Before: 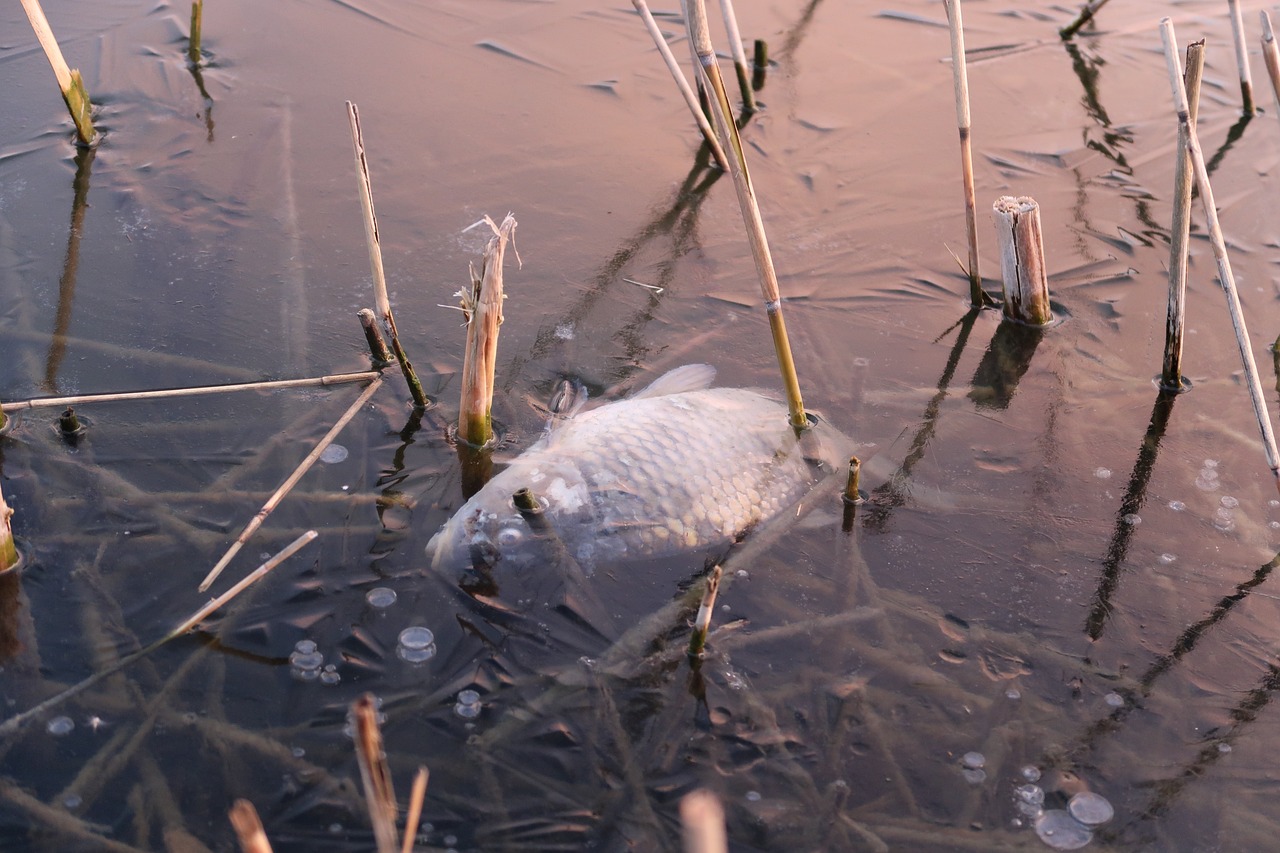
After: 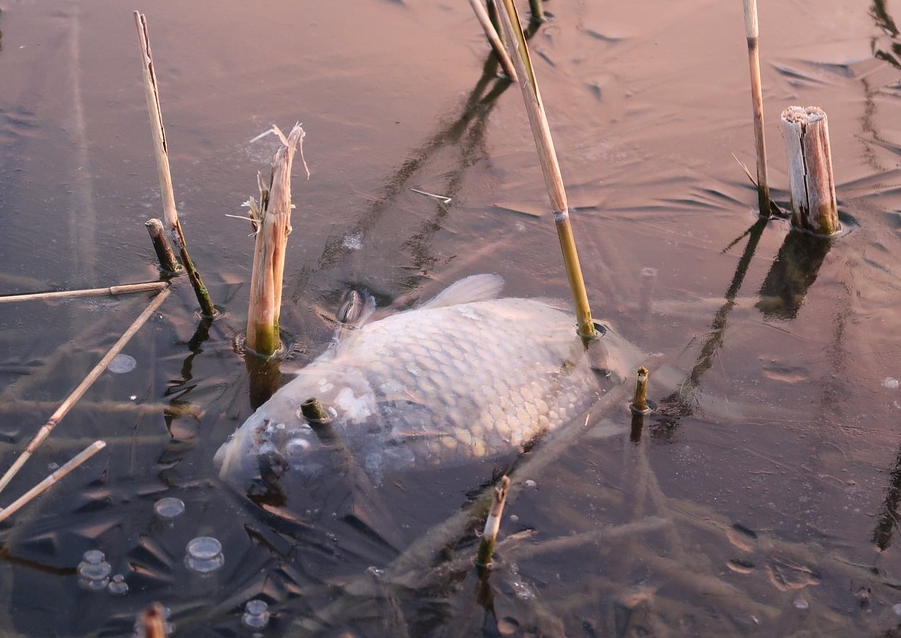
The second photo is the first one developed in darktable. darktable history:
crop and rotate: left 16.633%, top 10.778%, right 12.92%, bottom 14.378%
